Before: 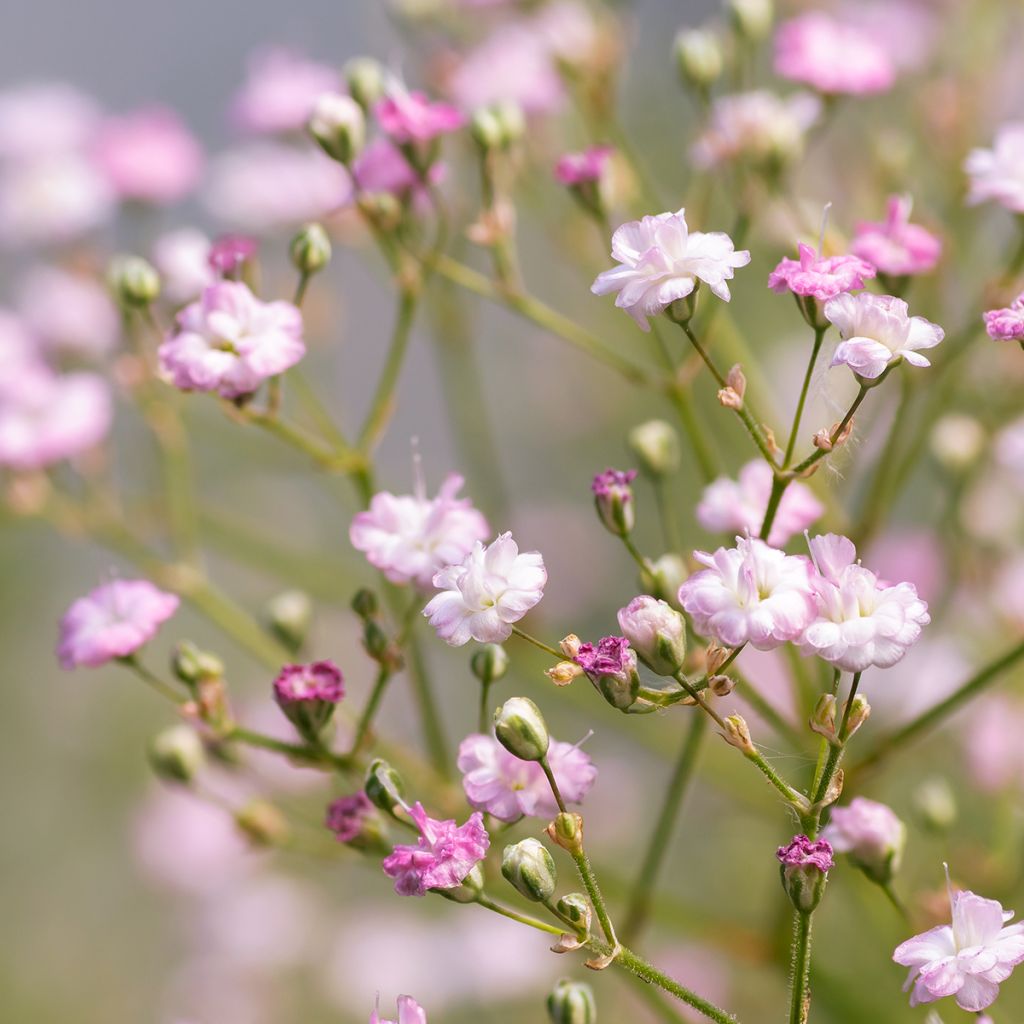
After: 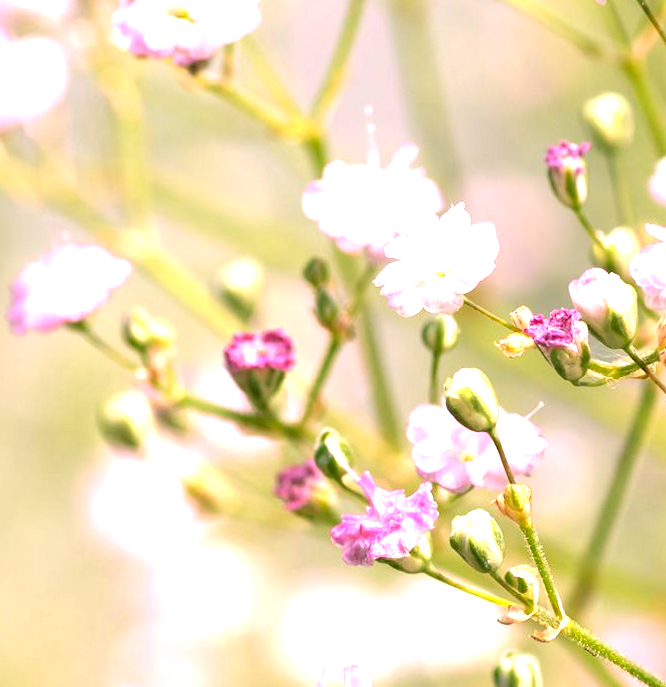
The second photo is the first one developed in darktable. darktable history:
color correction: highlights a* 4.55, highlights b* 4.95, shadows a* -6.84, shadows b* 5.01
crop and rotate: angle -0.774°, left 4.047%, top 31.919%, right 29.986%
exposure: black level correction 0, exposure 1.453 EV, compensate highlight preservation false
